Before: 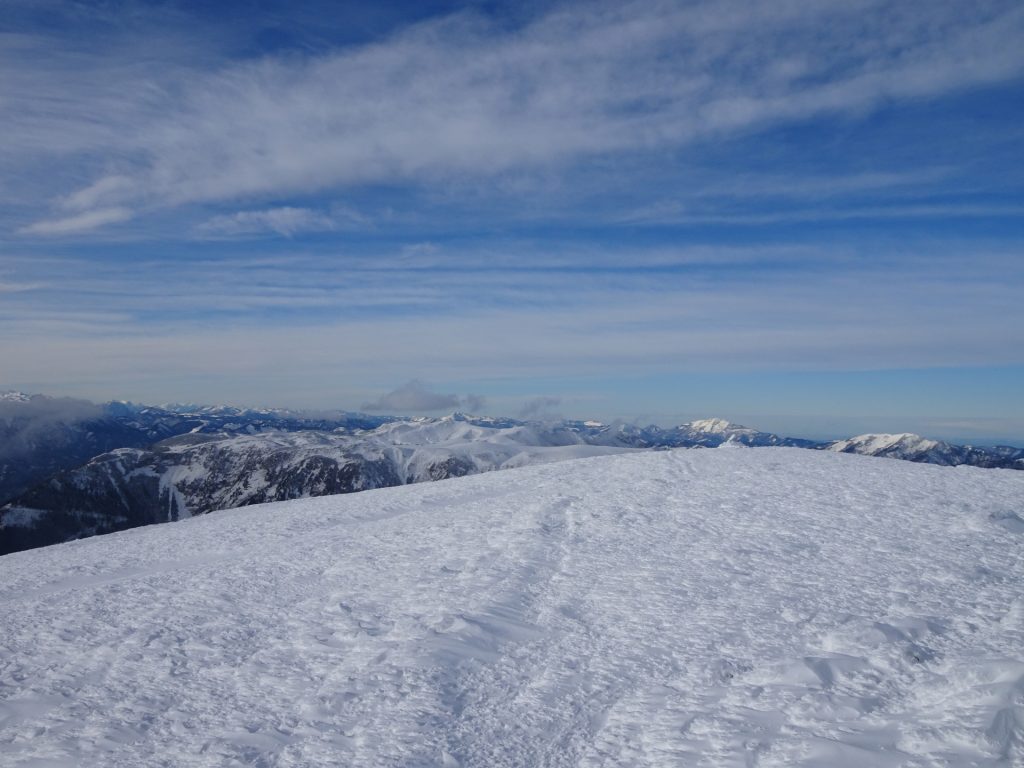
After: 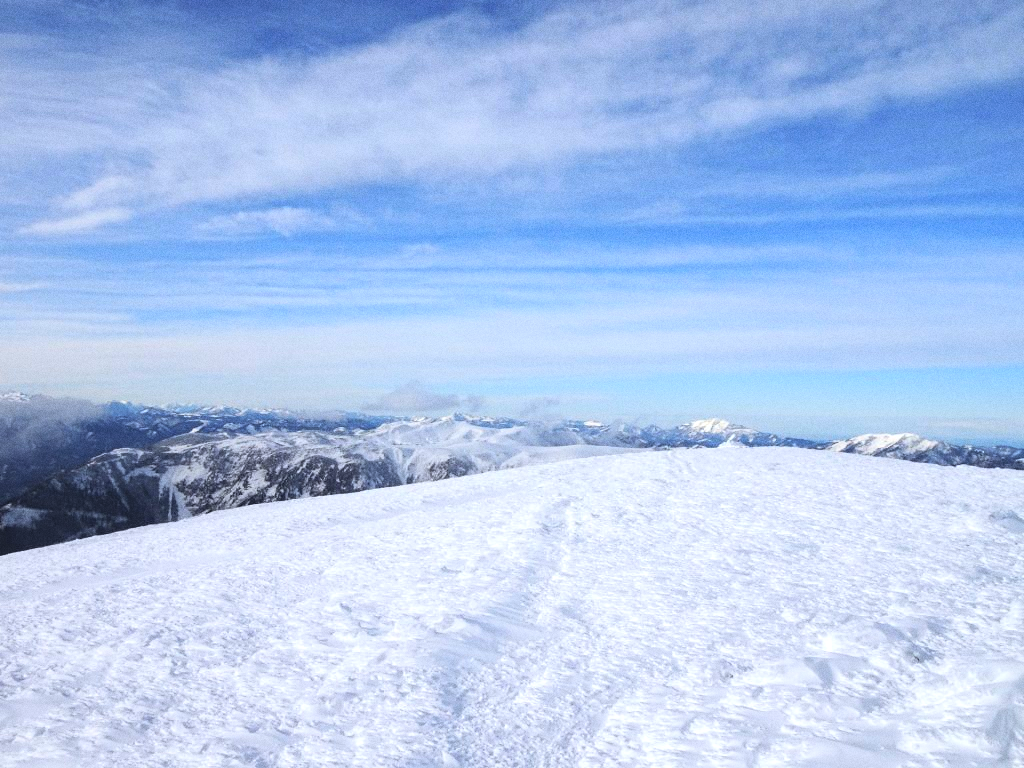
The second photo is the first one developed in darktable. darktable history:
contrast brightness saturation: contrast 0.1, brightness 0.3, saturation 0.14
grain: coarseness 0.47 ISO
tone equalizer: -8 EV -0.75 EV, -7 EV -0.7 EV, -6 EV -0.6 EV, -5 EV -0.4 EV, -3 EV 0.4 EV, -2 EV 0.6 EV, -1 EV 0.7 EV, +0 EV 0.75 EV, edges refinement/feathering 500, mask exposure compensation -1.57 EV, preserve details no
levels: levels [0, 0.48, 0.961]
